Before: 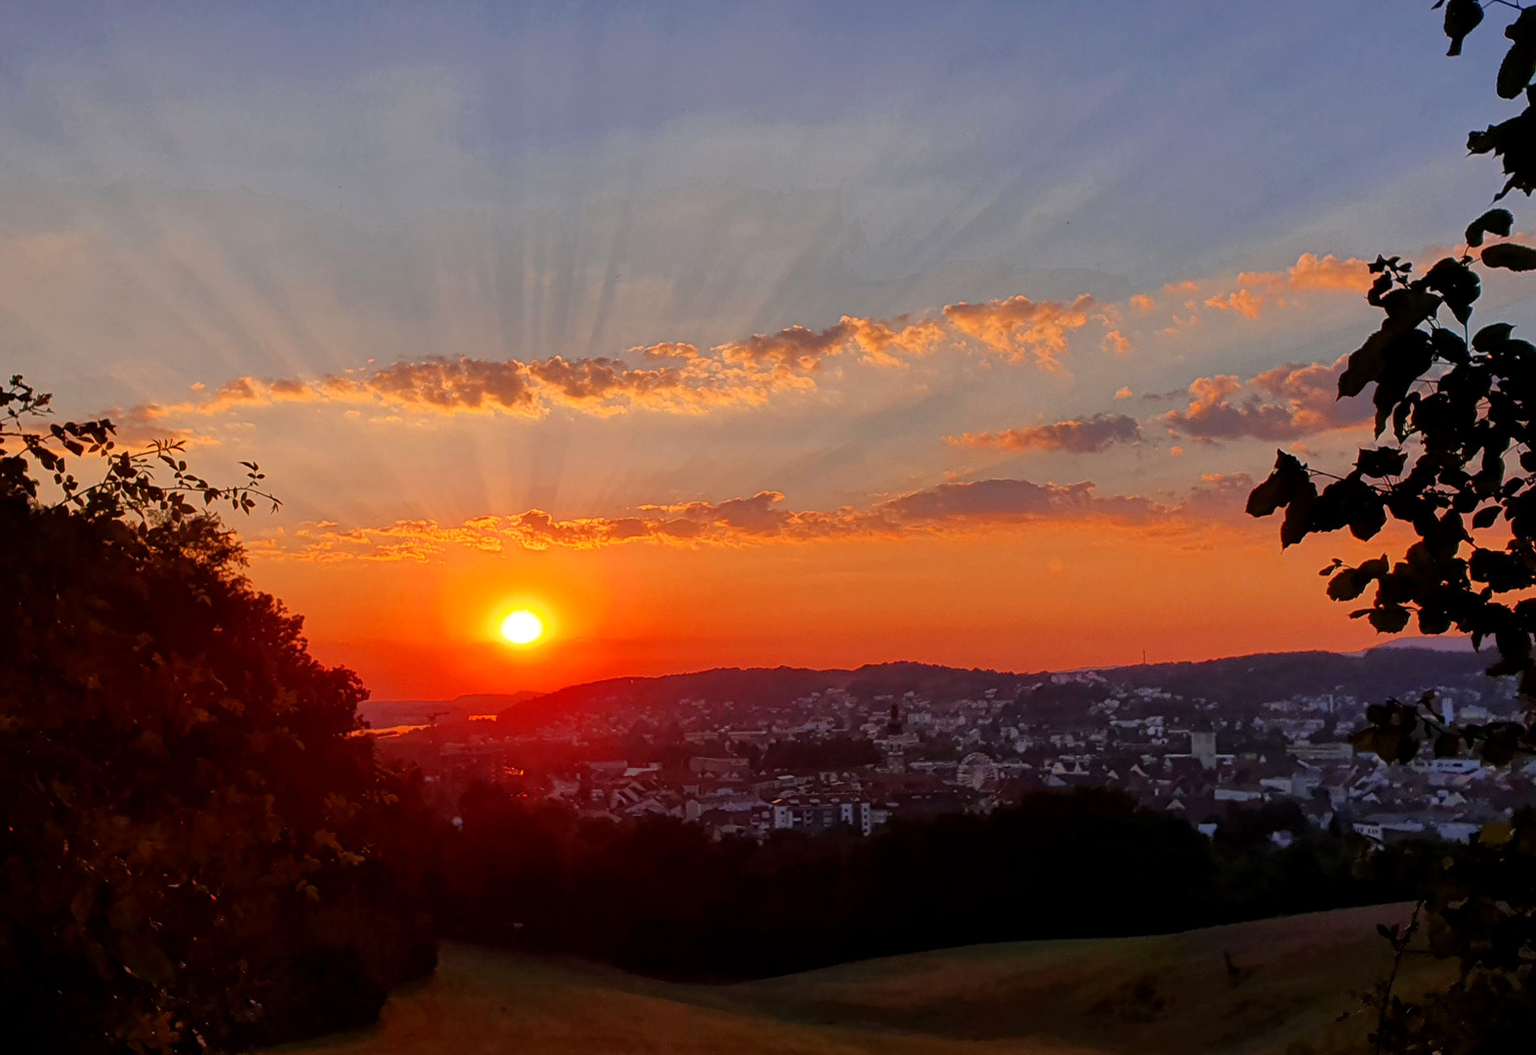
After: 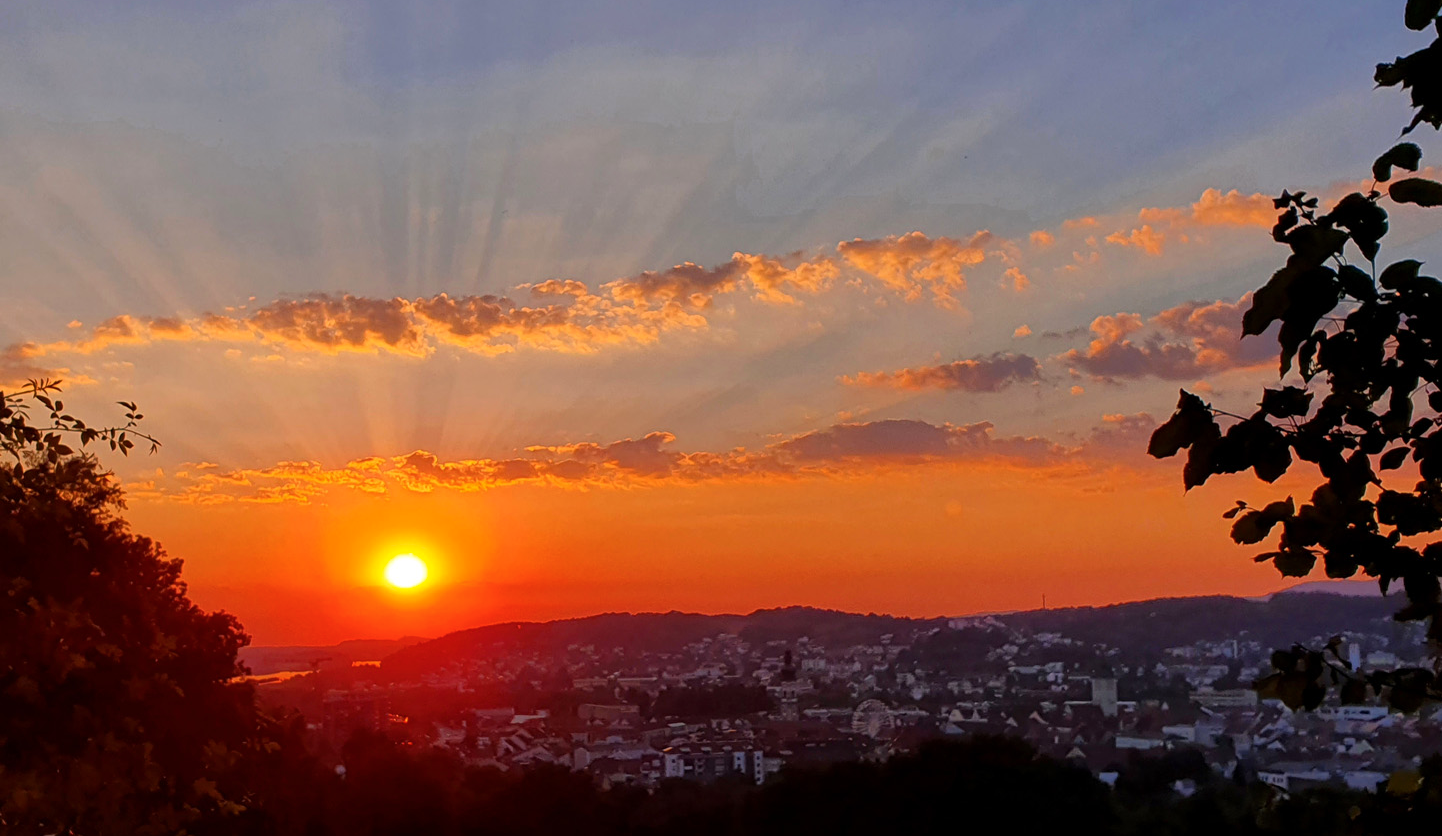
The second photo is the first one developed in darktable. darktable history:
color balance rgb: global vibrance 20%
crop: left 8.155%, top 6.611%, bottom 15.385%
